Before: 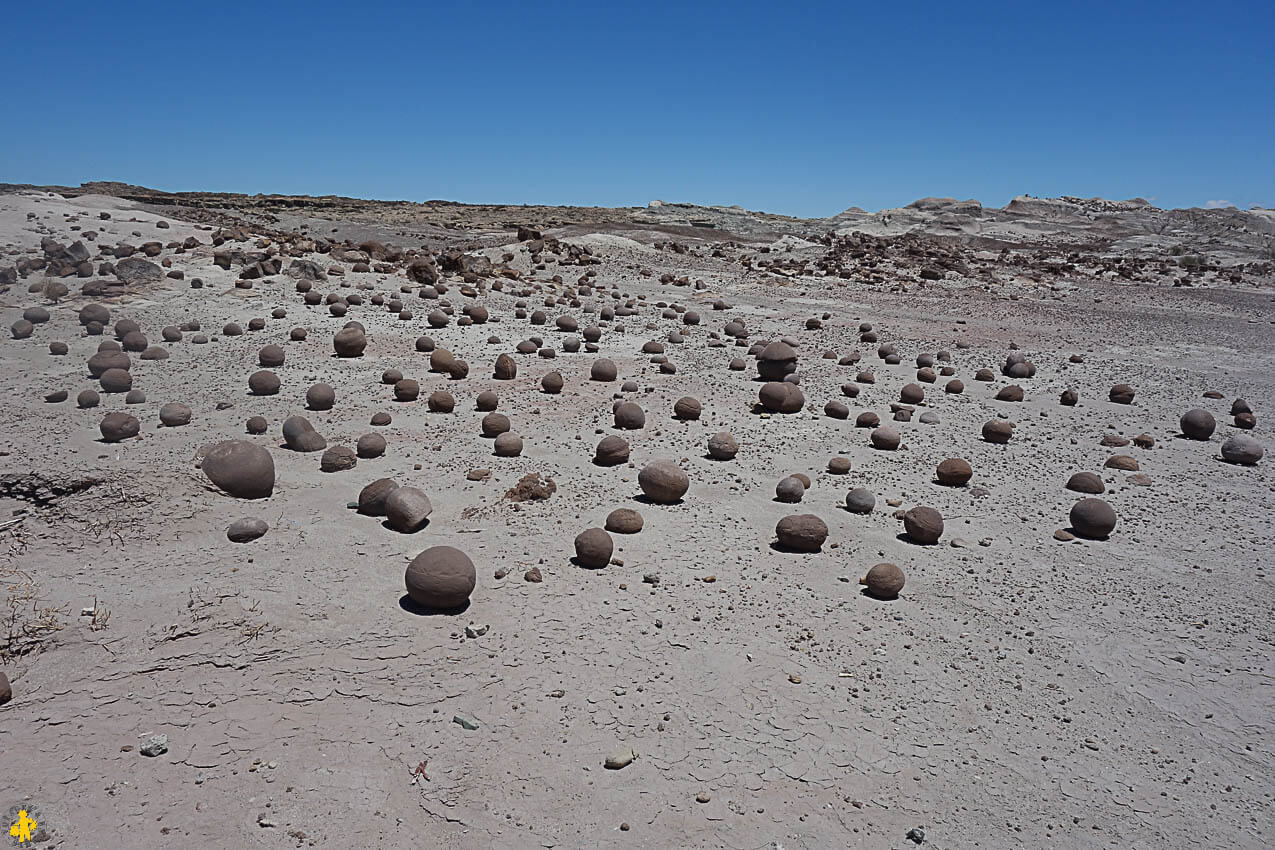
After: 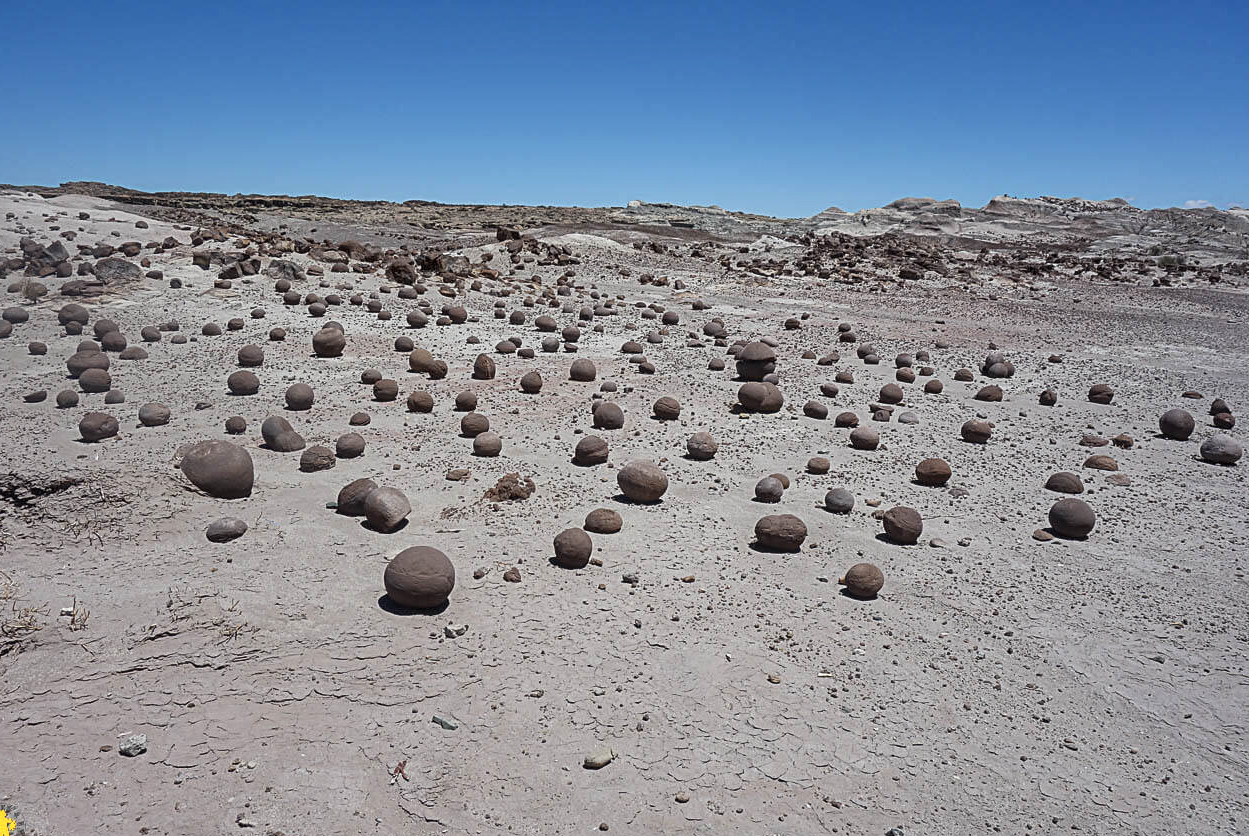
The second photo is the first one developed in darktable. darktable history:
local contrast: on, module defaults
exposure: exposure 0.296 EV, compensate highlight preservation false
contrast brightness saturation: saturation -0.05
crop: left 1.686%, right 0.285%, bottom 1.607%
